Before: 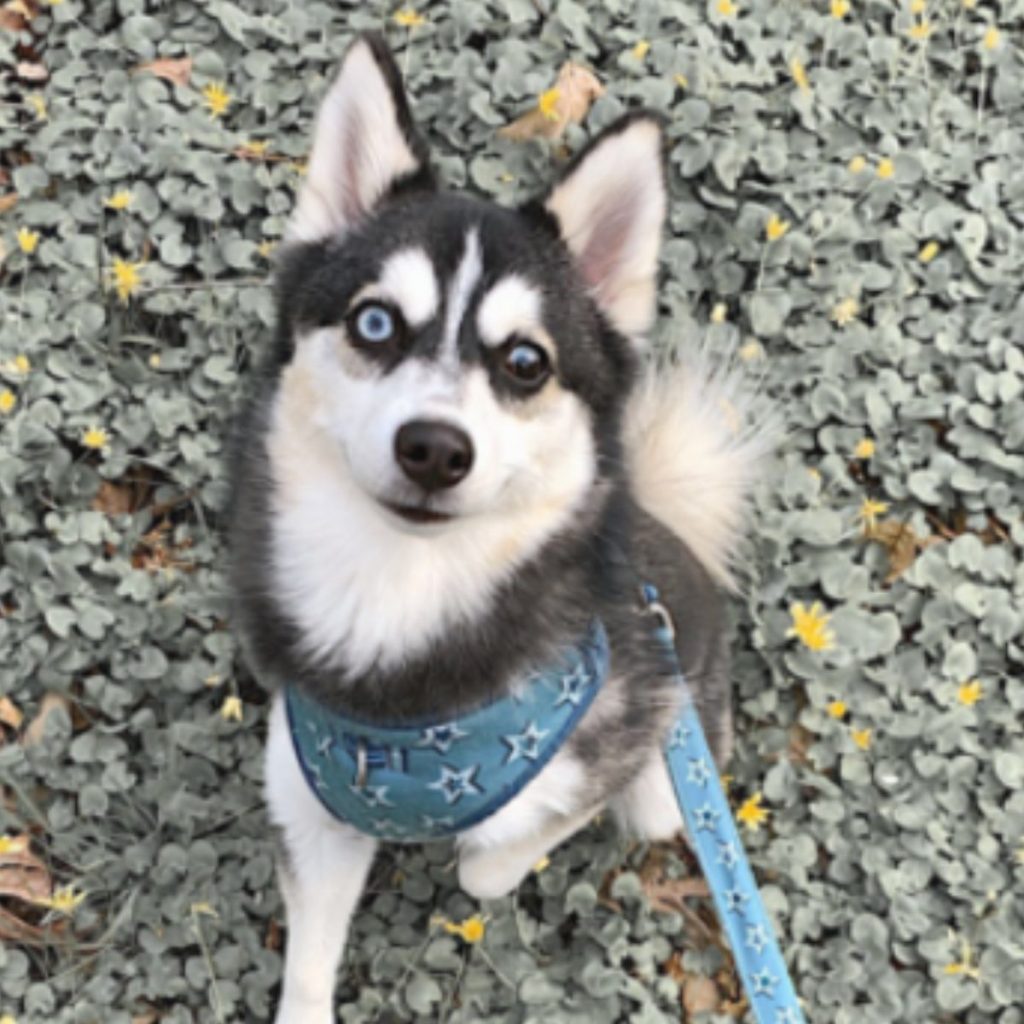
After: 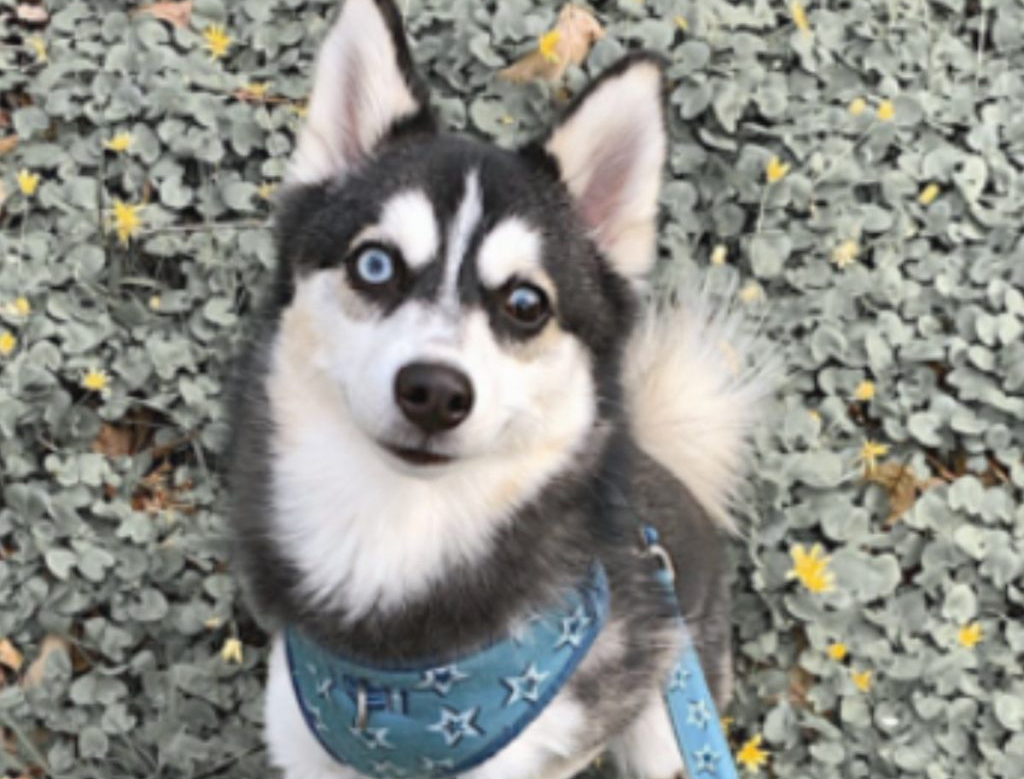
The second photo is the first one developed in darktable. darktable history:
crop: top 5.679%, bottom 18.153%
